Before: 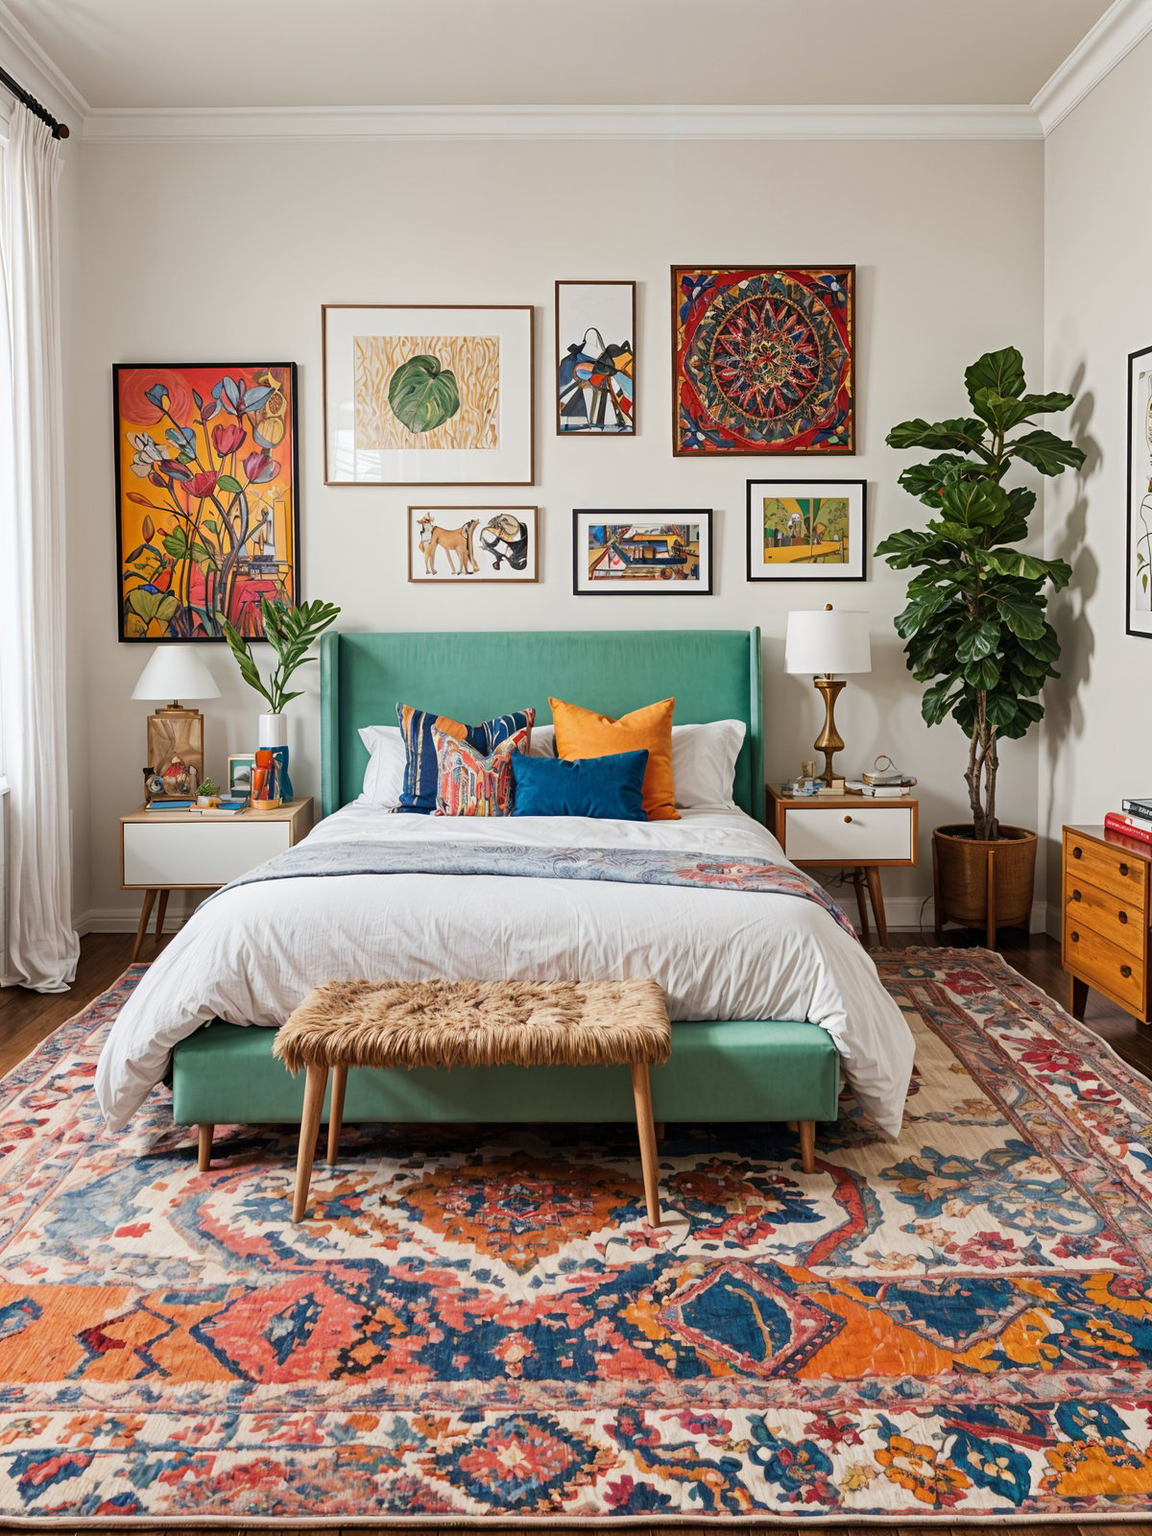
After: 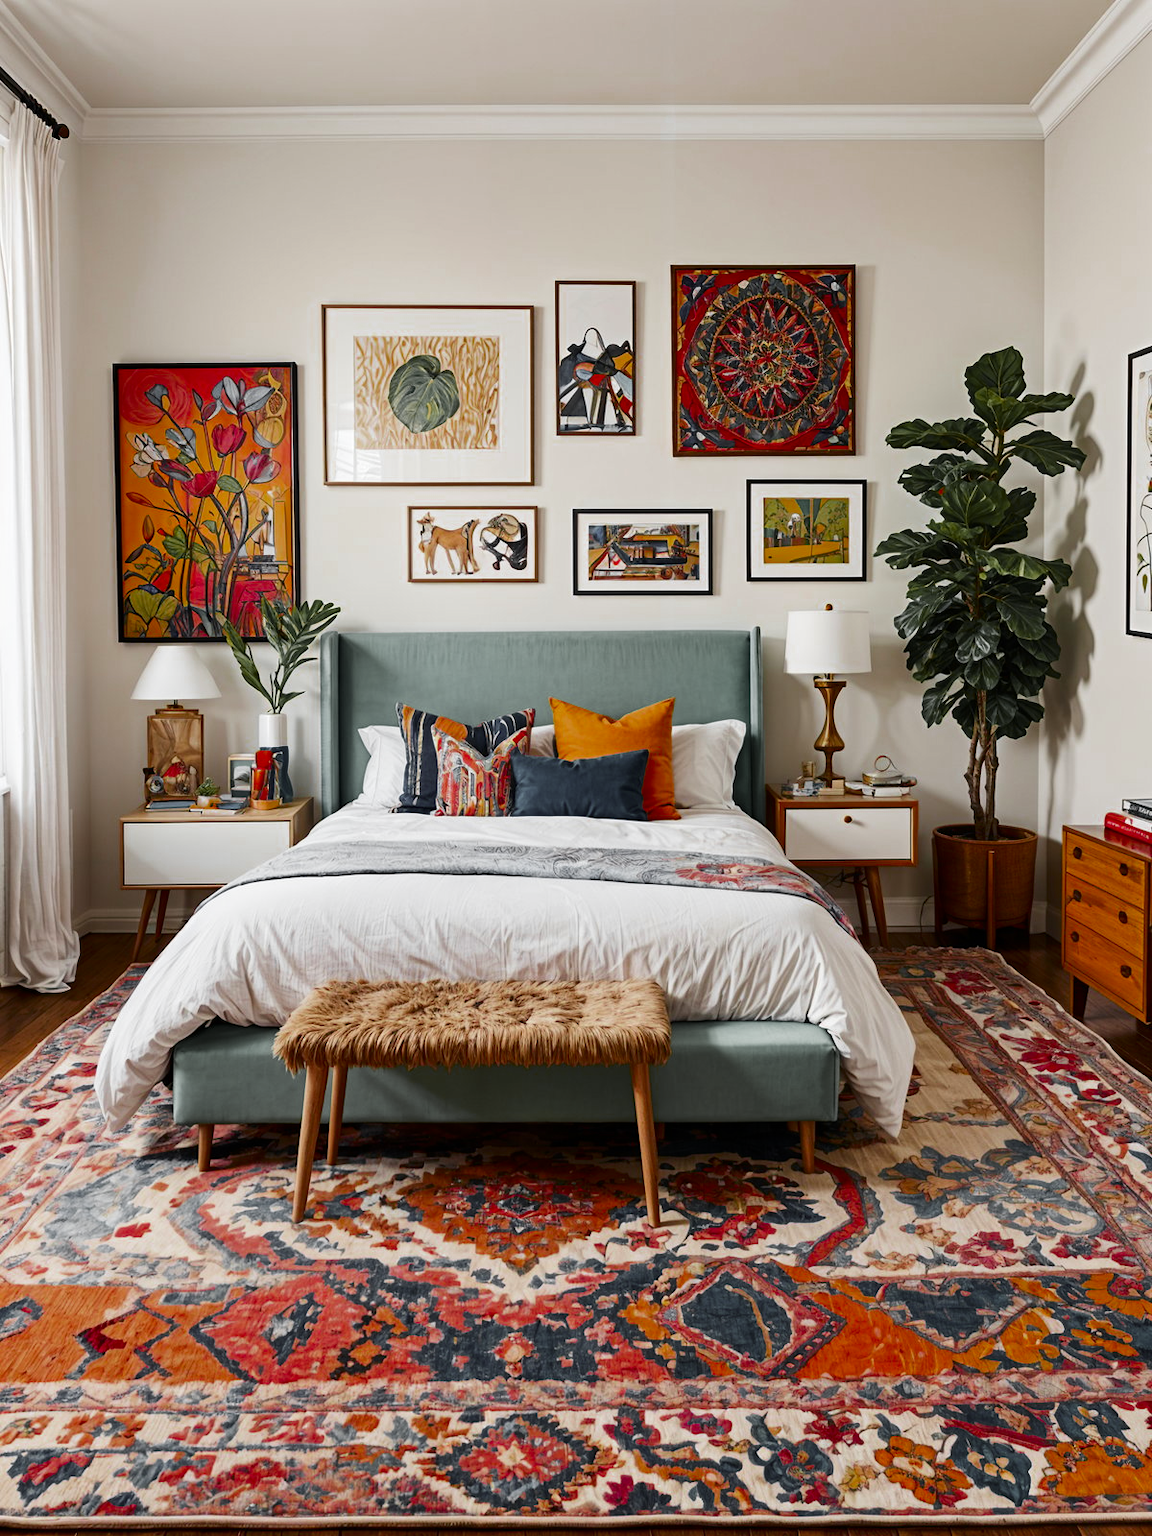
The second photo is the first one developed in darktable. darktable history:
color zones: curves: ch0 [(0.004, 0.388) (0.125, 0.392) (0.25, 0.404) (0.375, 0.5) (0.5, 0.5) (0.625, 0.5) (0.75, 0.5) (0.875, 0.5)]; ch1 [(0, 0.5) (0.125, 0.5) (0.25, 0.5) (0.375, 0.124) (0.524, 0.124) (0.645, 0.128) (0.789, 0.132) (0.914, 0.096) (0.998, 0.068)]
contrast brightness saturation: contrast 0.132, brightness -0.063, saturation 0.159
